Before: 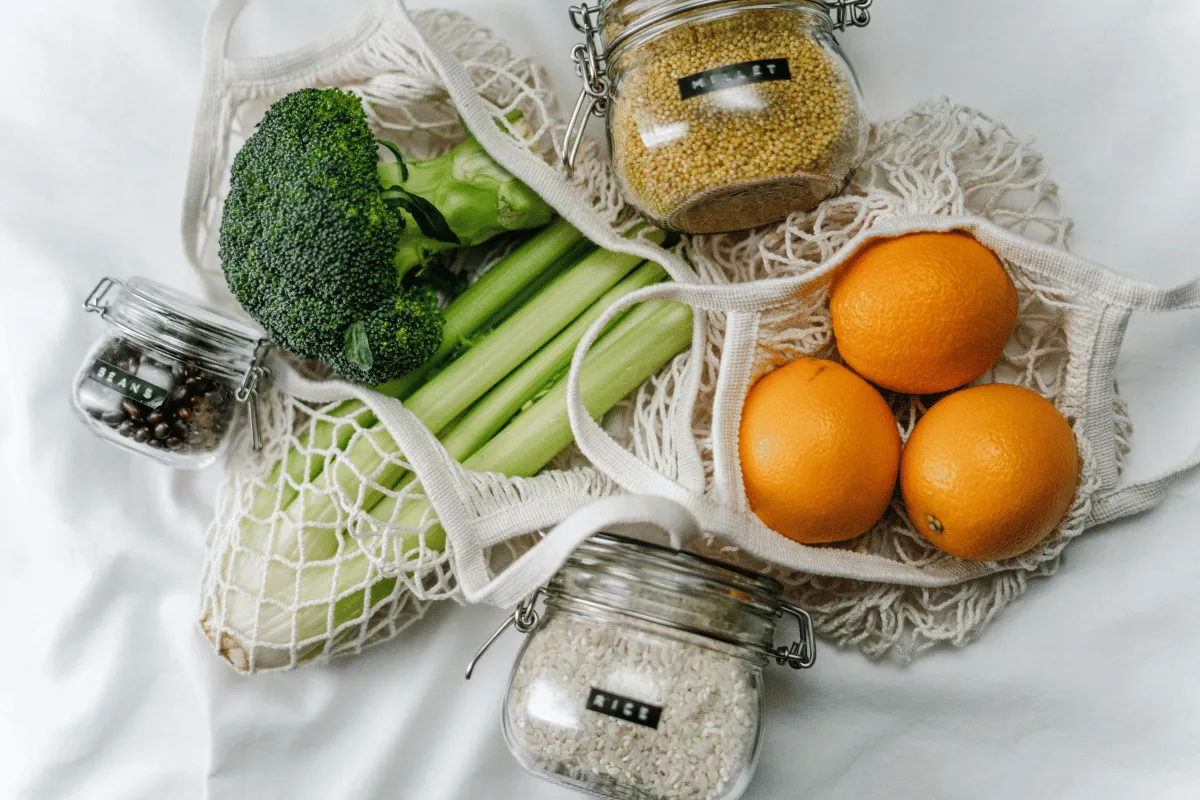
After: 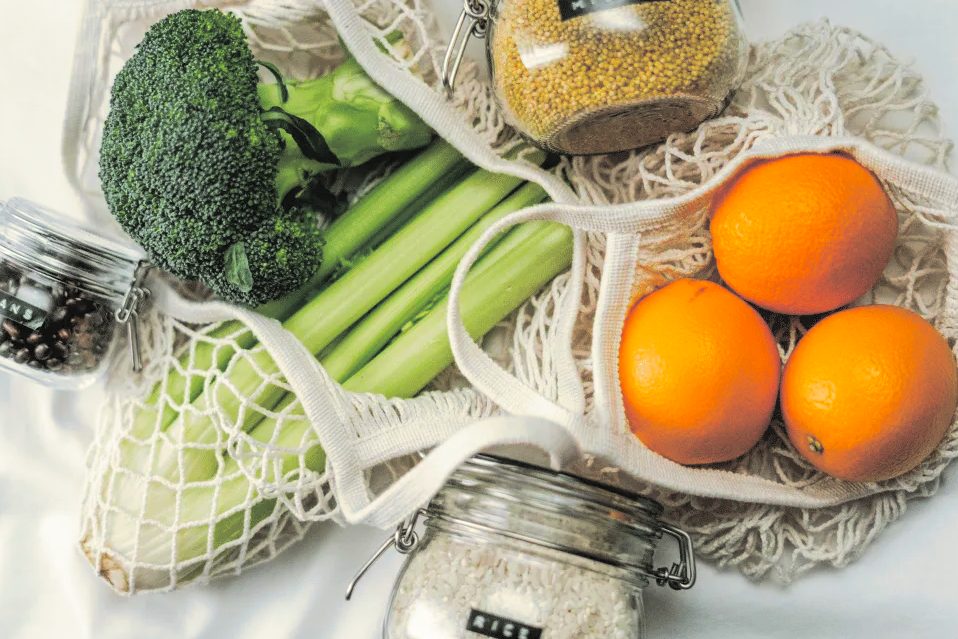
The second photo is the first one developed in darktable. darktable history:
crop and rotate: left 10.071%, top 10.071%, right 10.02%, bottom 10.02%
split-toning: shadows › hue 43.2°, shadows › saturation 0, highlights › hue 50.4°, highlights › saturation 1
contrast brightness saturation: contrast 0.07, brightness 0.18, saturation 0.4
